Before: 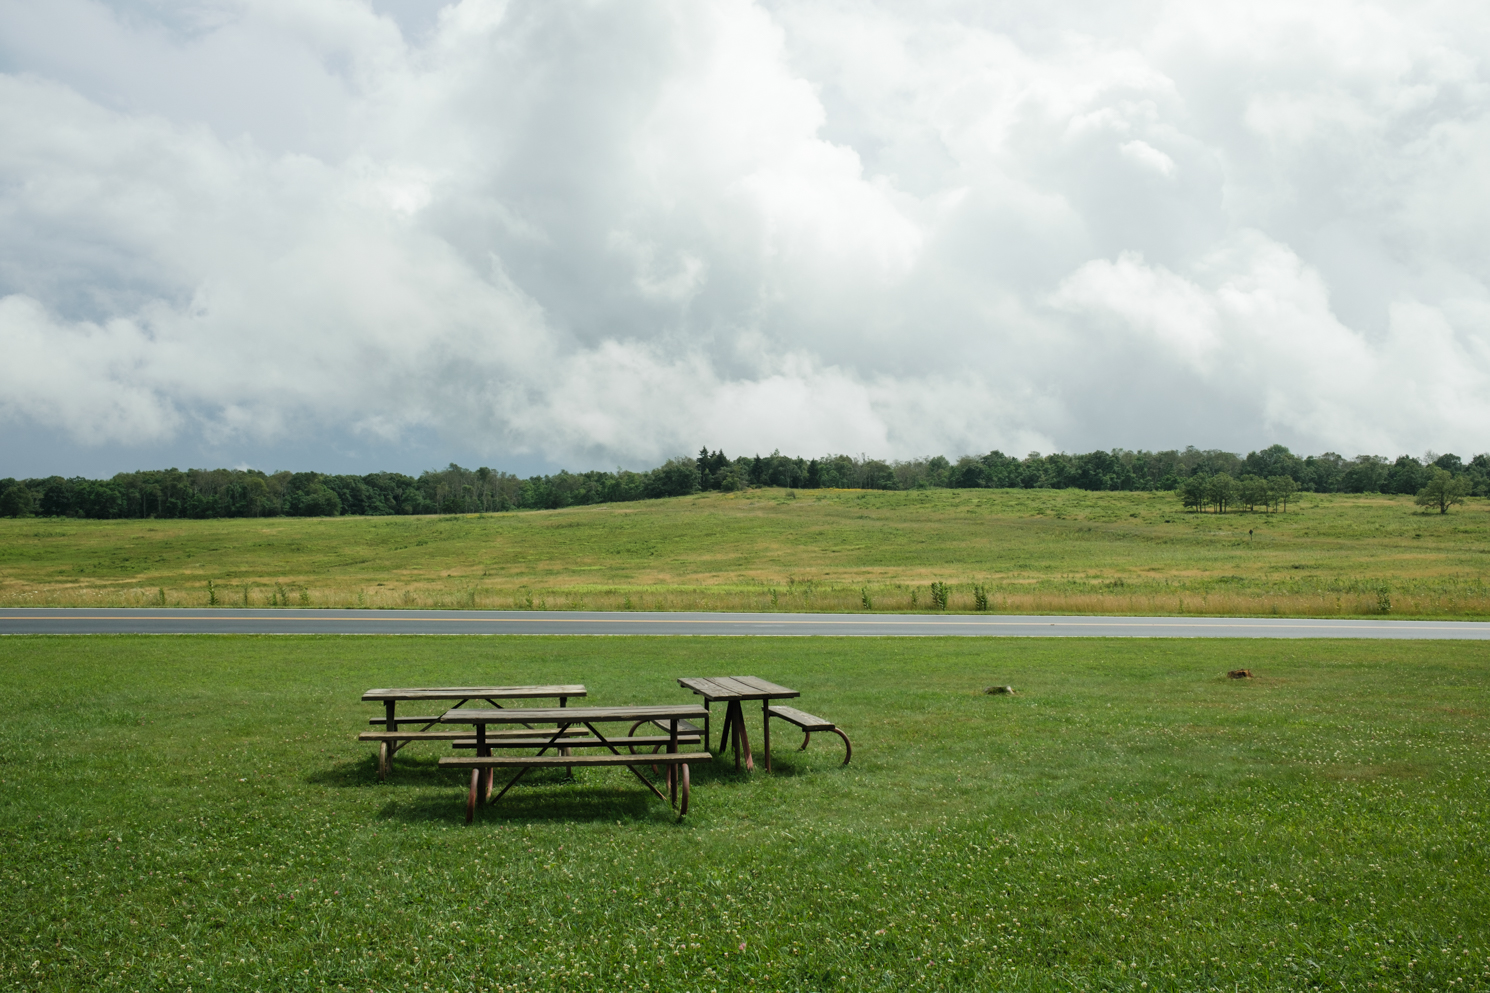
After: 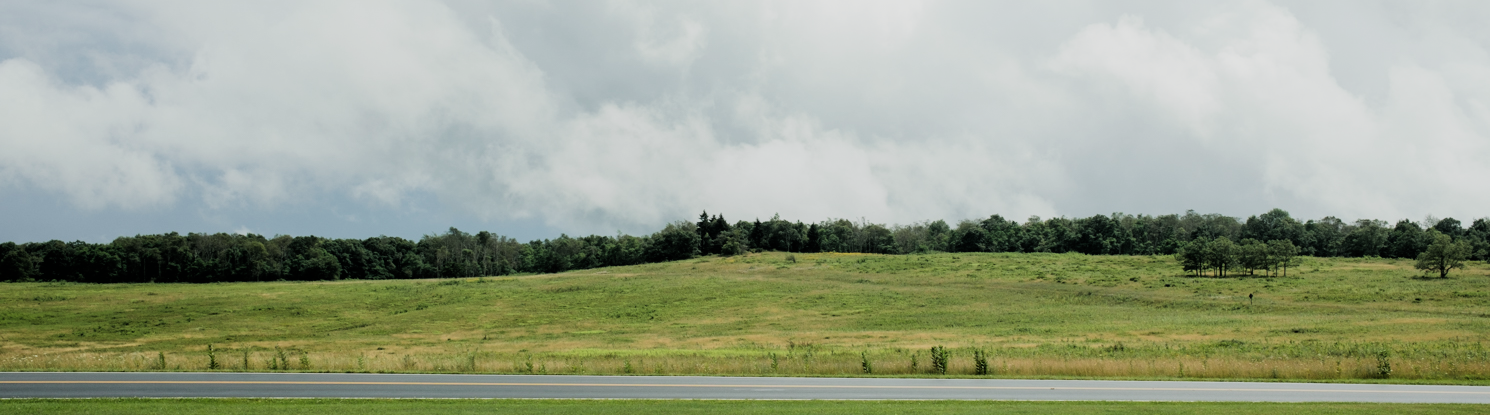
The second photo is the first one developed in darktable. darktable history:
crop and rotate: top 23.84%, bottom 34.294%
filmic rgb: black relative exposure -5 EV, hardness 2.88, contrast 1.3, highlights saturation mix -30%
